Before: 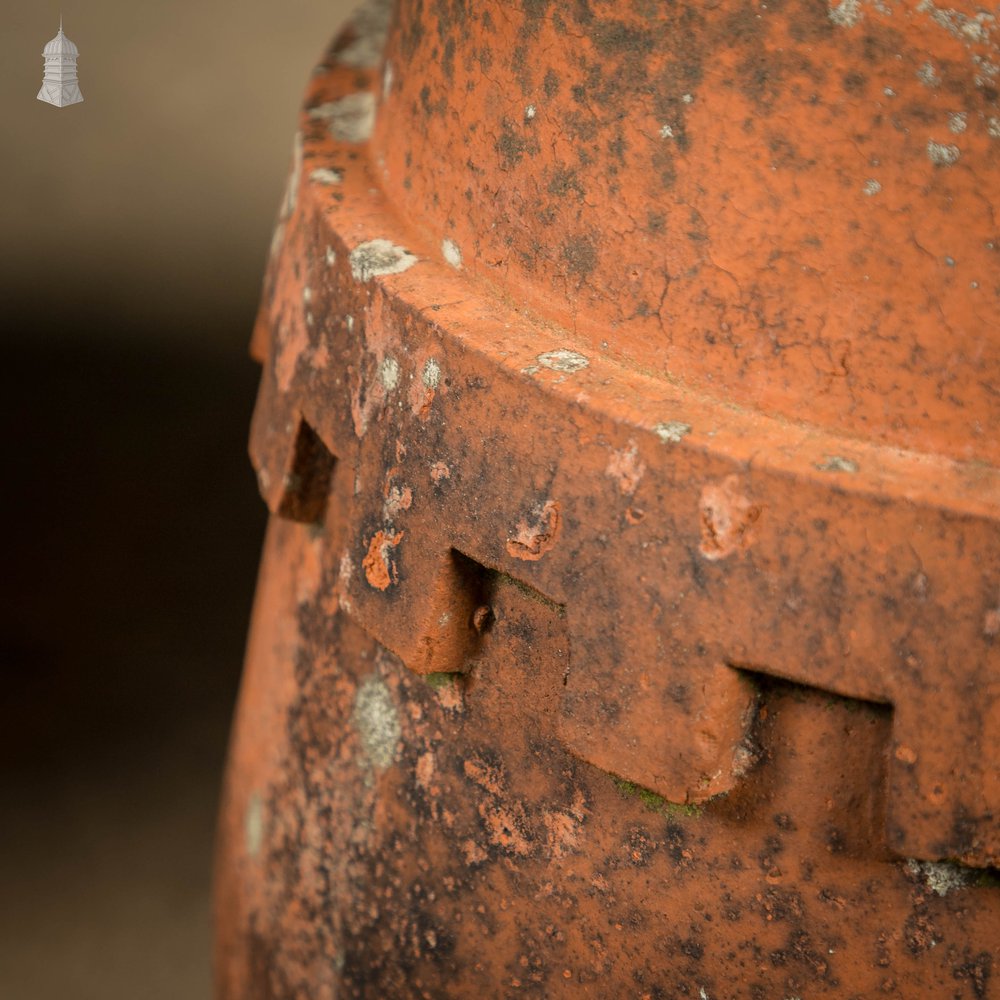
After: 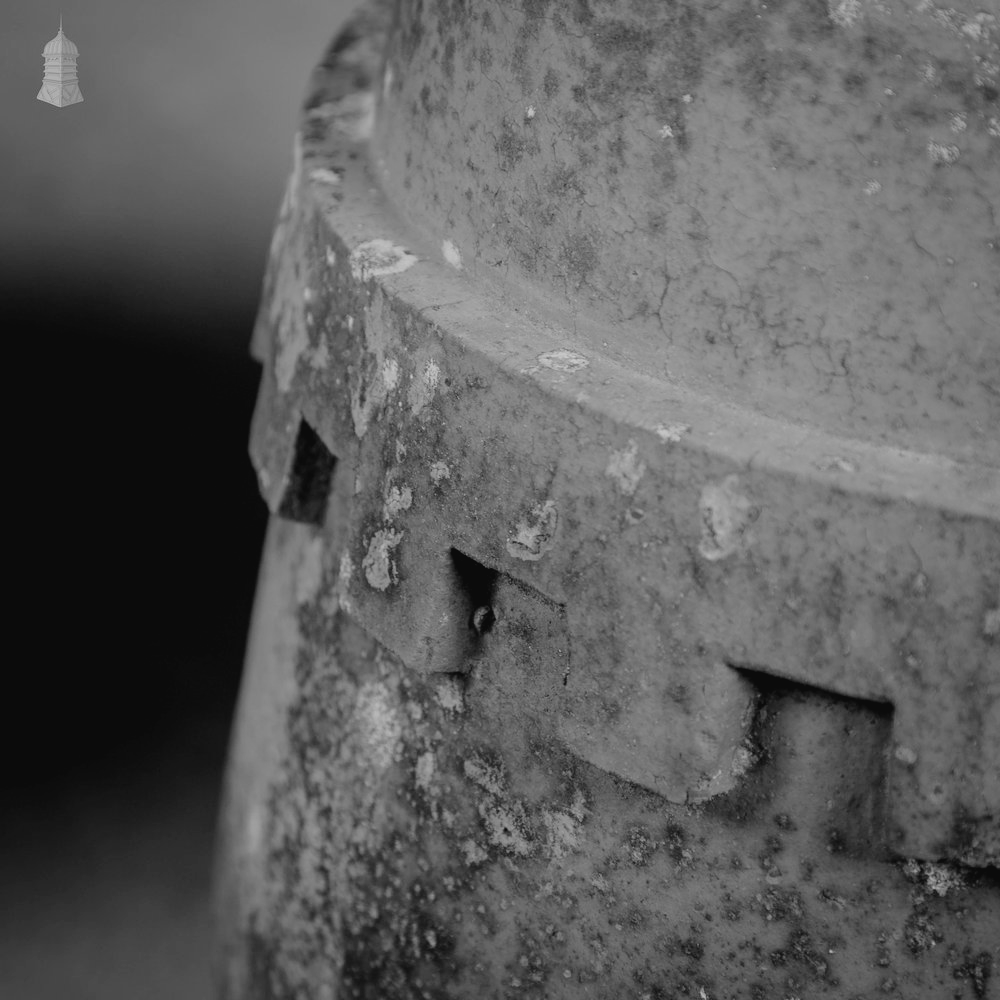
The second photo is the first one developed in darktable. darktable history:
filmic rgb: black relative exposure -7.15 EV, white relative exposure 5.36 EV, hardness 3.02, color science v6 (2022)
exposure: exposure 0.3 EV, compensate highlight preservation false
contrast brightness saturation: saturation -1
rgb curve: curves: ch0 [(0.123, 0.061) (0.995, 0.887)]; ch1 [(0.06, 0.116) (1, 0.906)]; ch2 [(0, 0) (0.824, 0.69) (1, 1)], mode RGB, independent channels, compensate middle gray true
